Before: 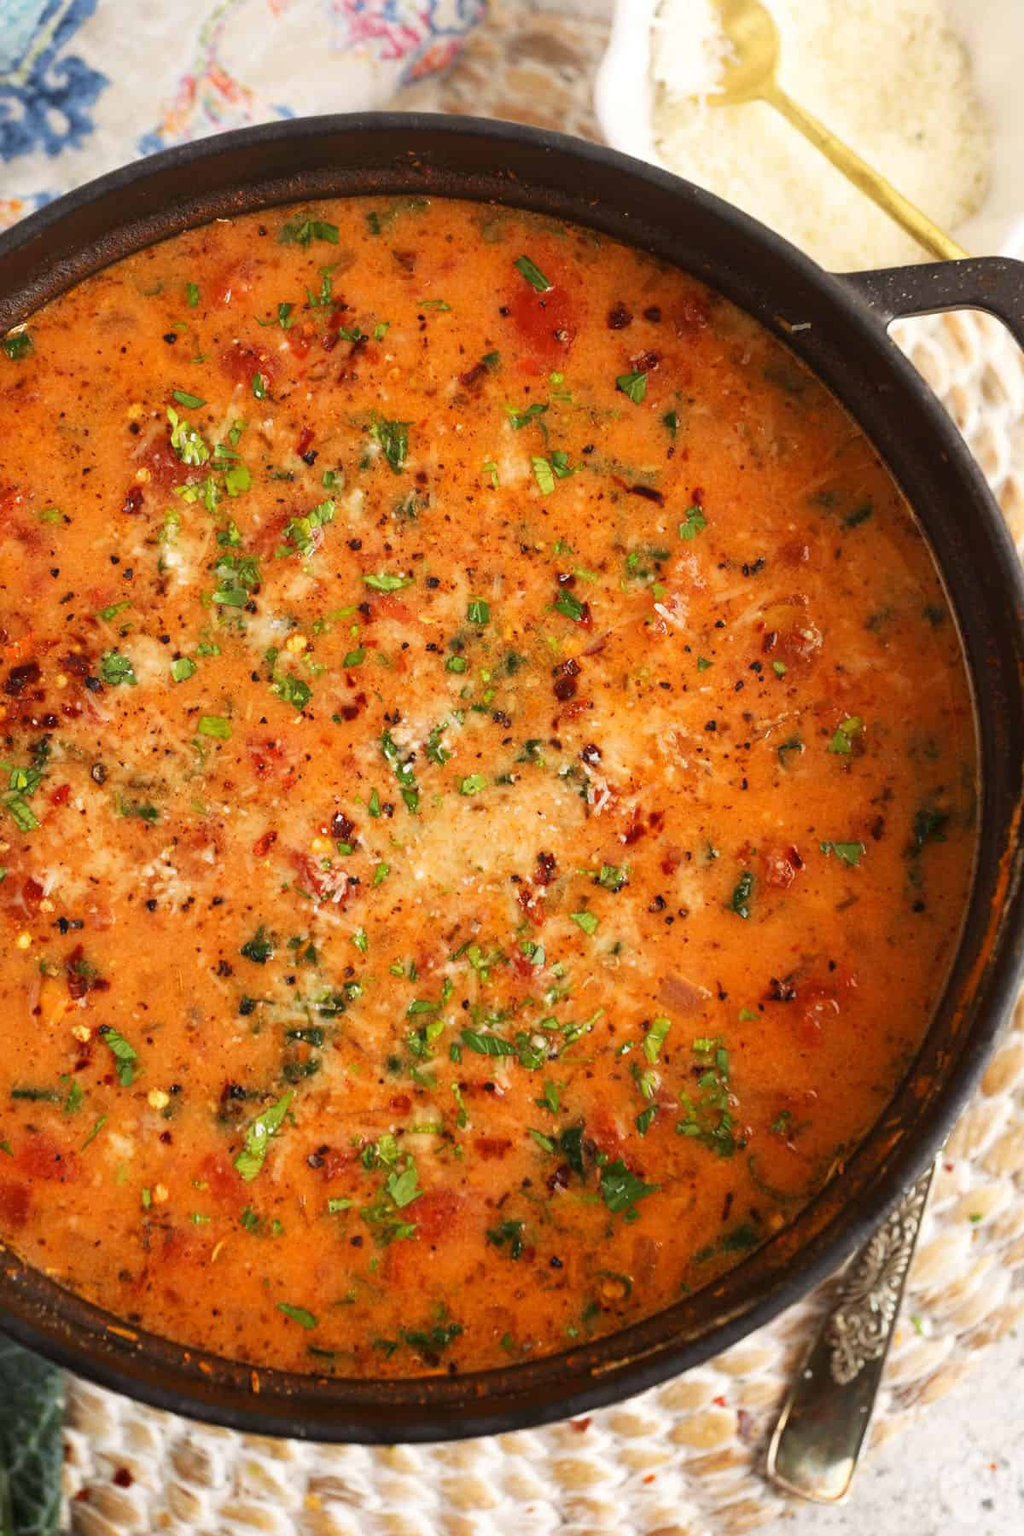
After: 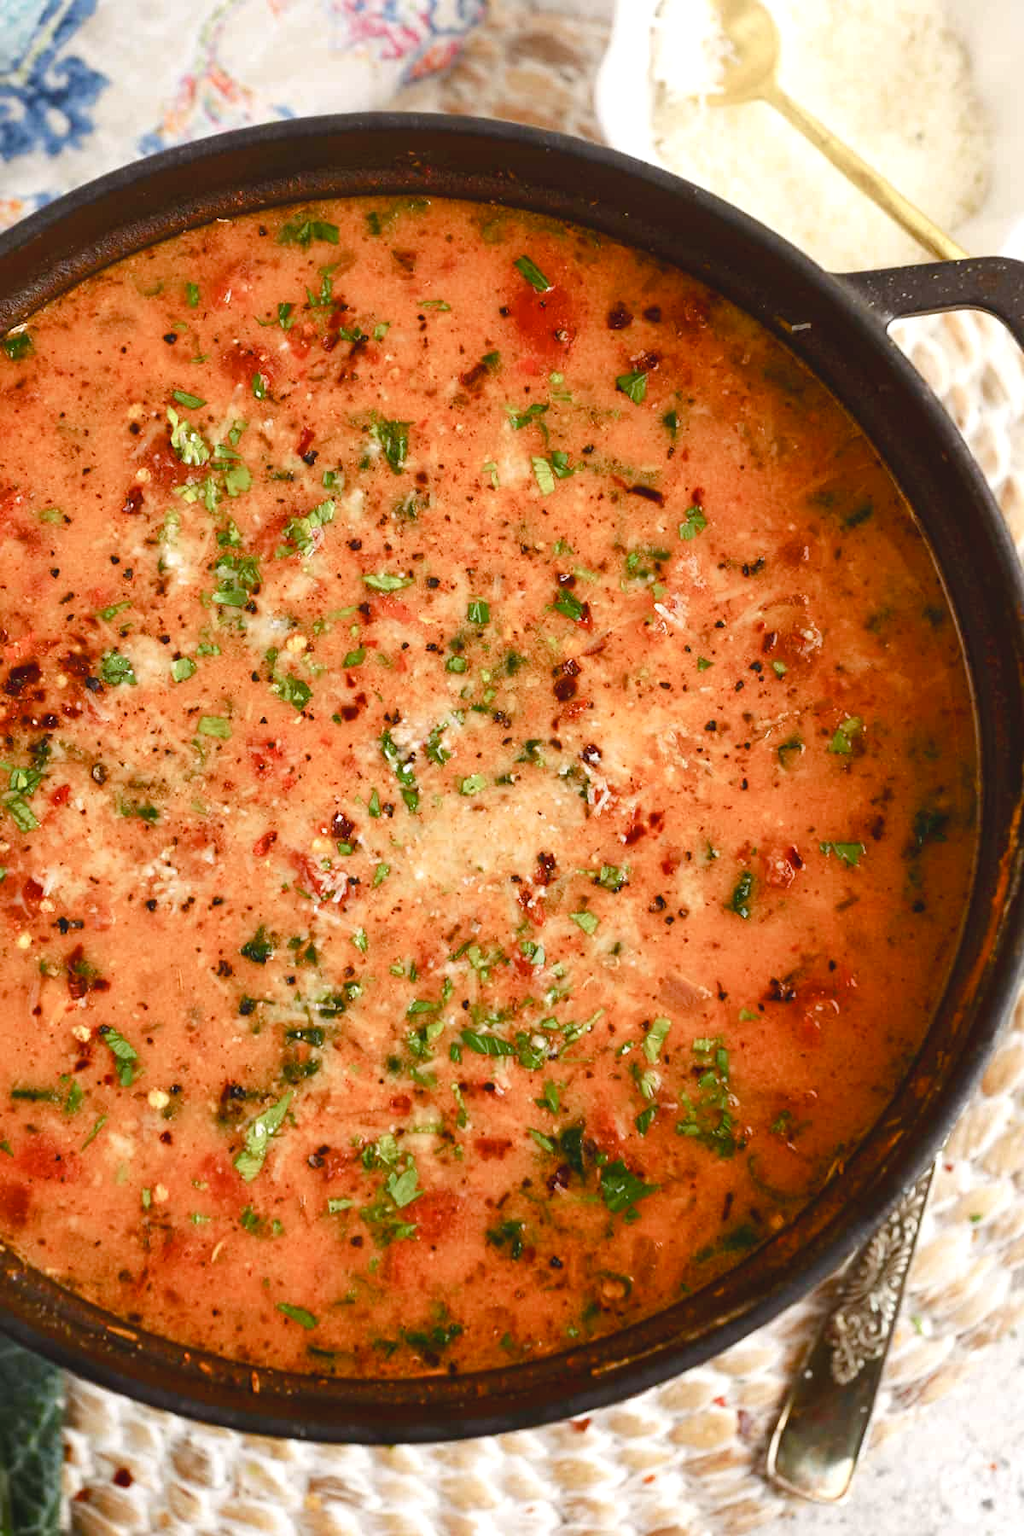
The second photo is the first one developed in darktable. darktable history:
tone equalizer: -8 EV -0.417 EV, -7 EV -0.389 EV, -6 EV -0.333 EV, -5 EV -0.222 EV, -3 EV 0.222 EV, -2 EV 0.333 EV, -1 EV 0.389 EV, +0 EV 0.417 EV, edges refinement/feathering 500, mask exposure compensation -1.57 EV, preserve details no
color balance rgb: perceptual saturation grading › global saturation 20%, perceptual saturation grading › highlights -50%, perceptual saturation grading › shadows 30%
contrast brightness saturation: contrast -0.11
